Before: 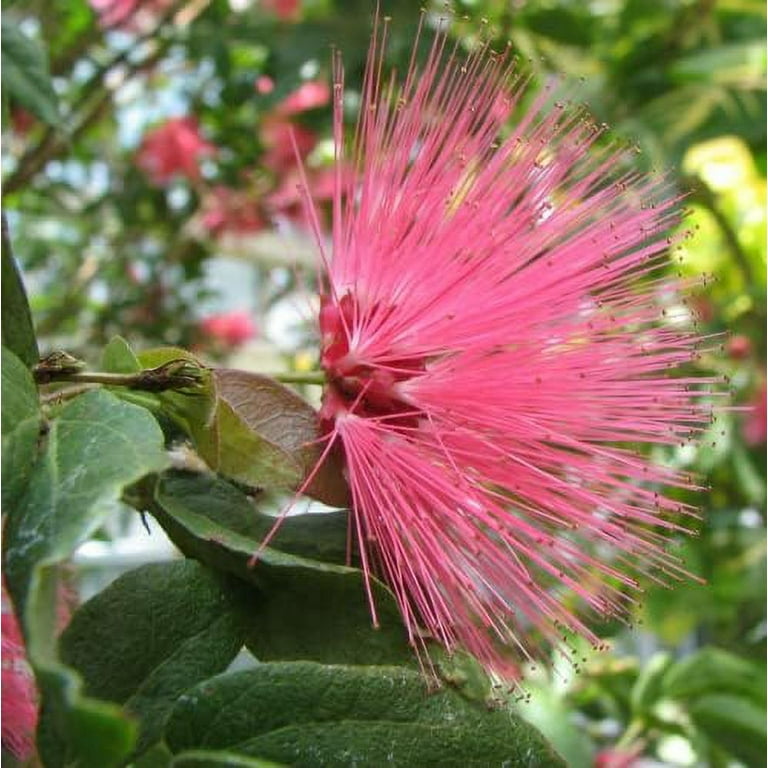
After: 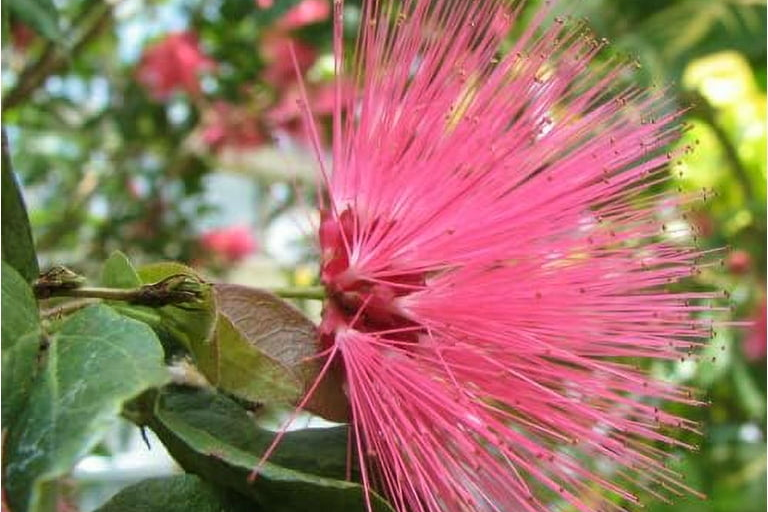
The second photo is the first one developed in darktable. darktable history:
crop: top 11.166%, bottom 22.168%
velvia: strength 15%
